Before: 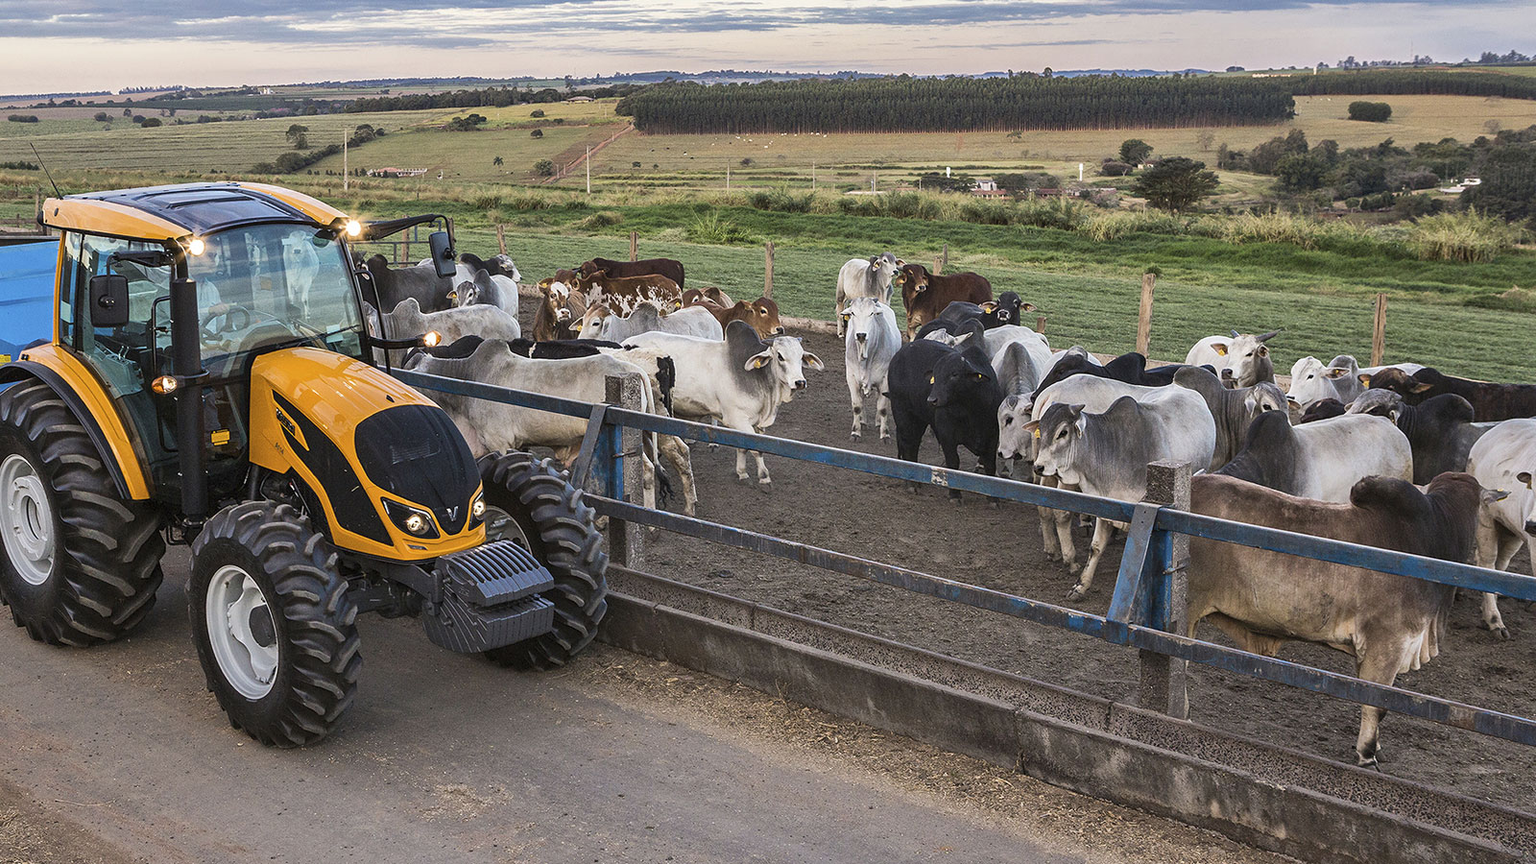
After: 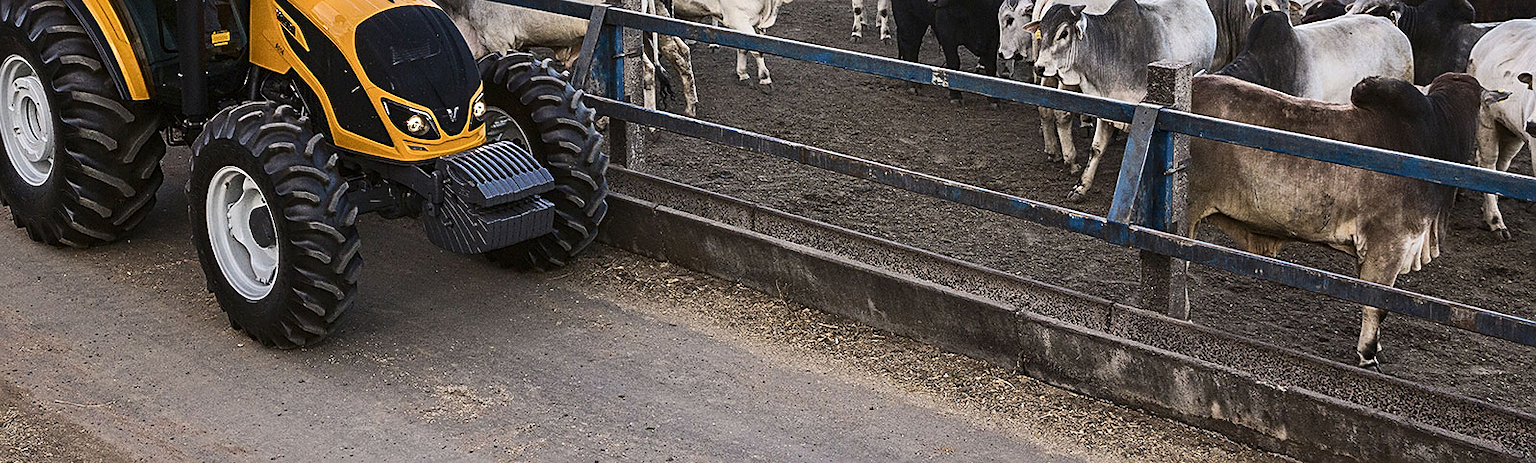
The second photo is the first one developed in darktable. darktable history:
crop and rotate: top 46.237%
shadows and highlights: shadows -40.15, highlights 62.88, soften with gaussian
contrast brightness saturation: contrast 0.22
sharpen: on, module defaults
